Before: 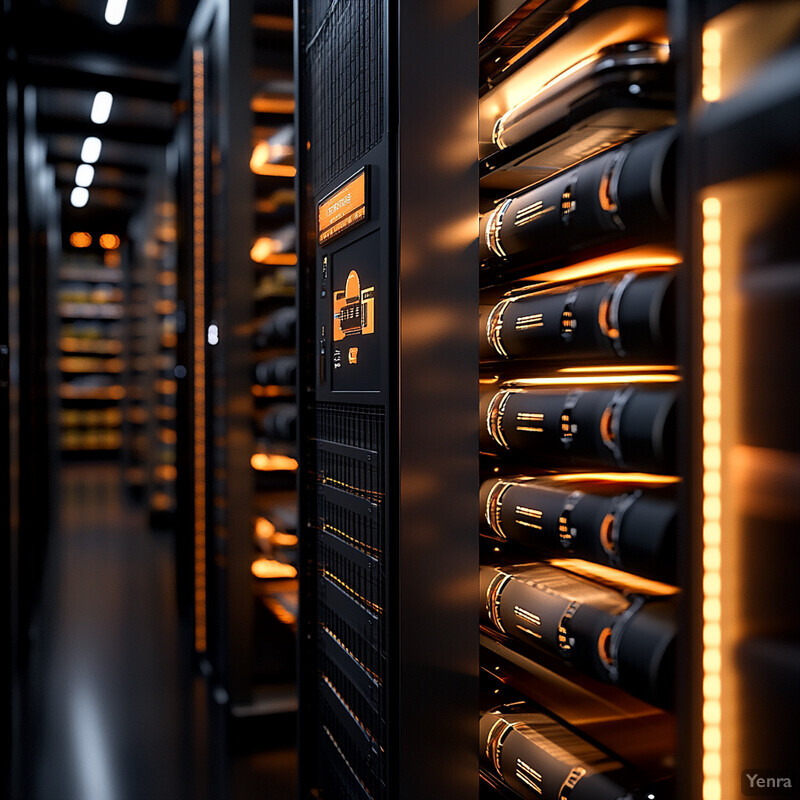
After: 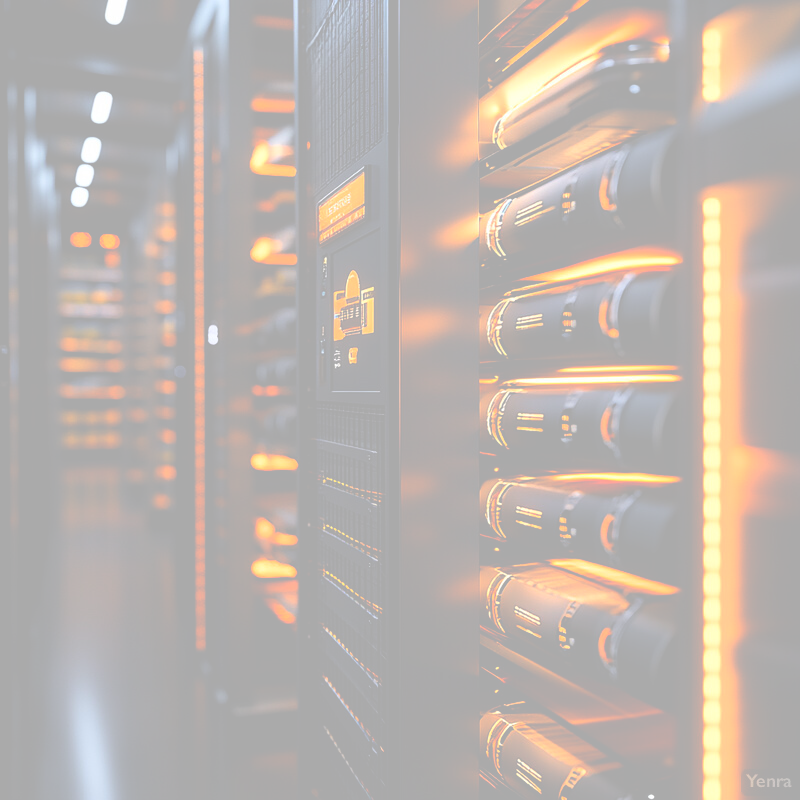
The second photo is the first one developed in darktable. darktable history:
contrast brightness saturation: brightness 0.992
exposure: black level correction -0.086, compensate highlight preservation false
